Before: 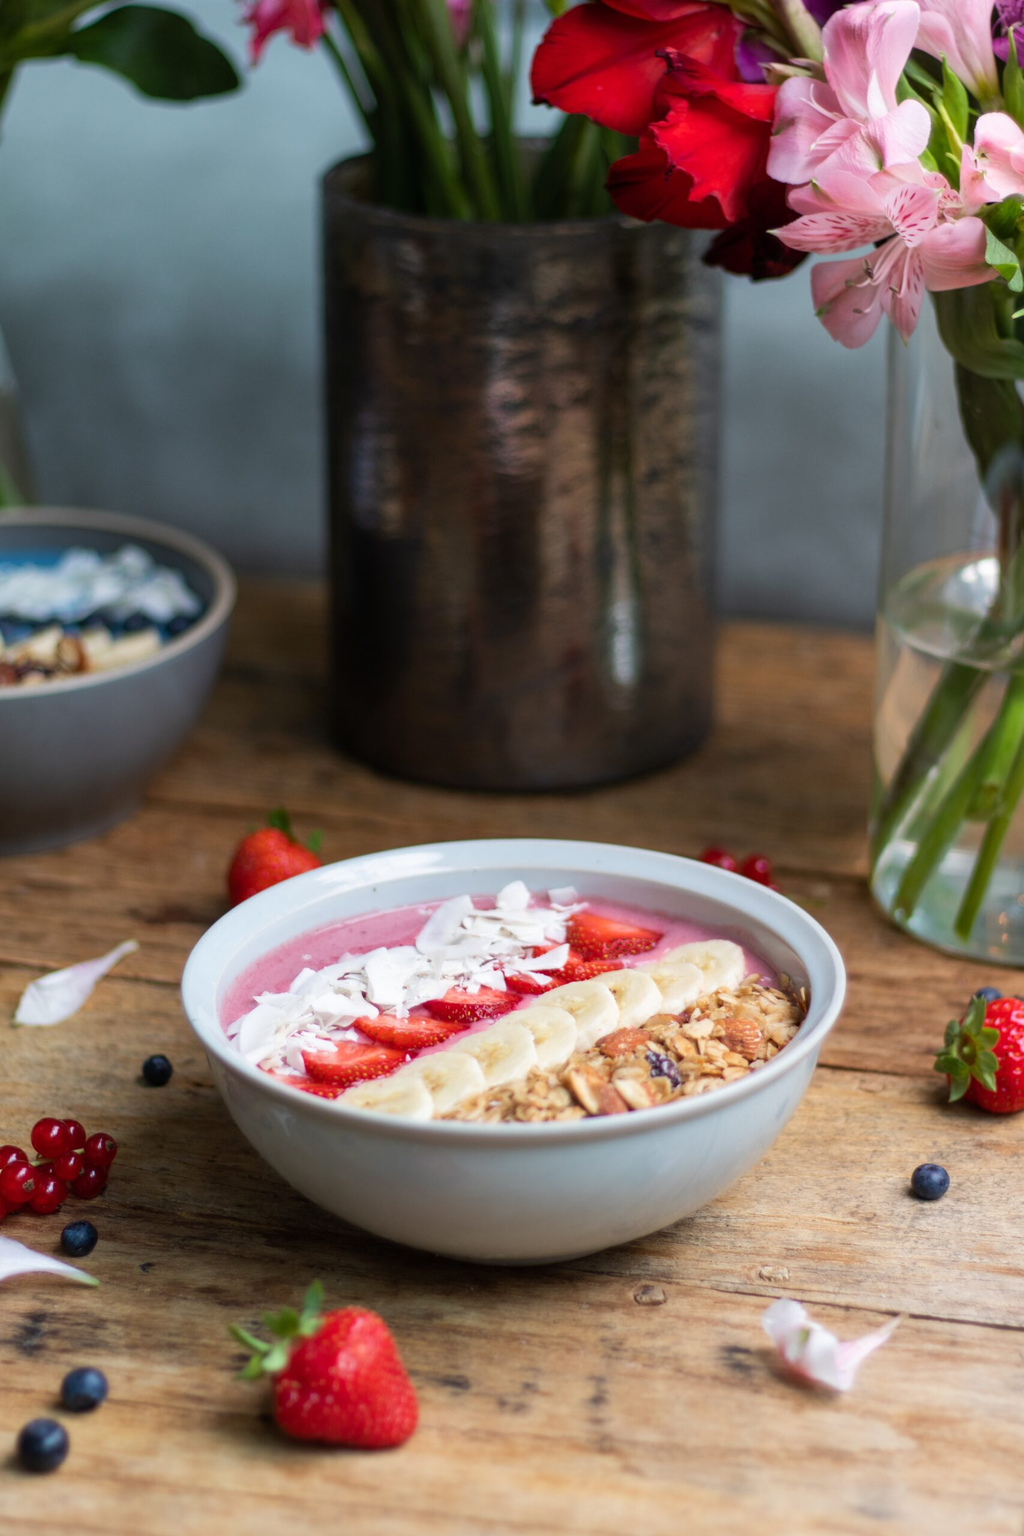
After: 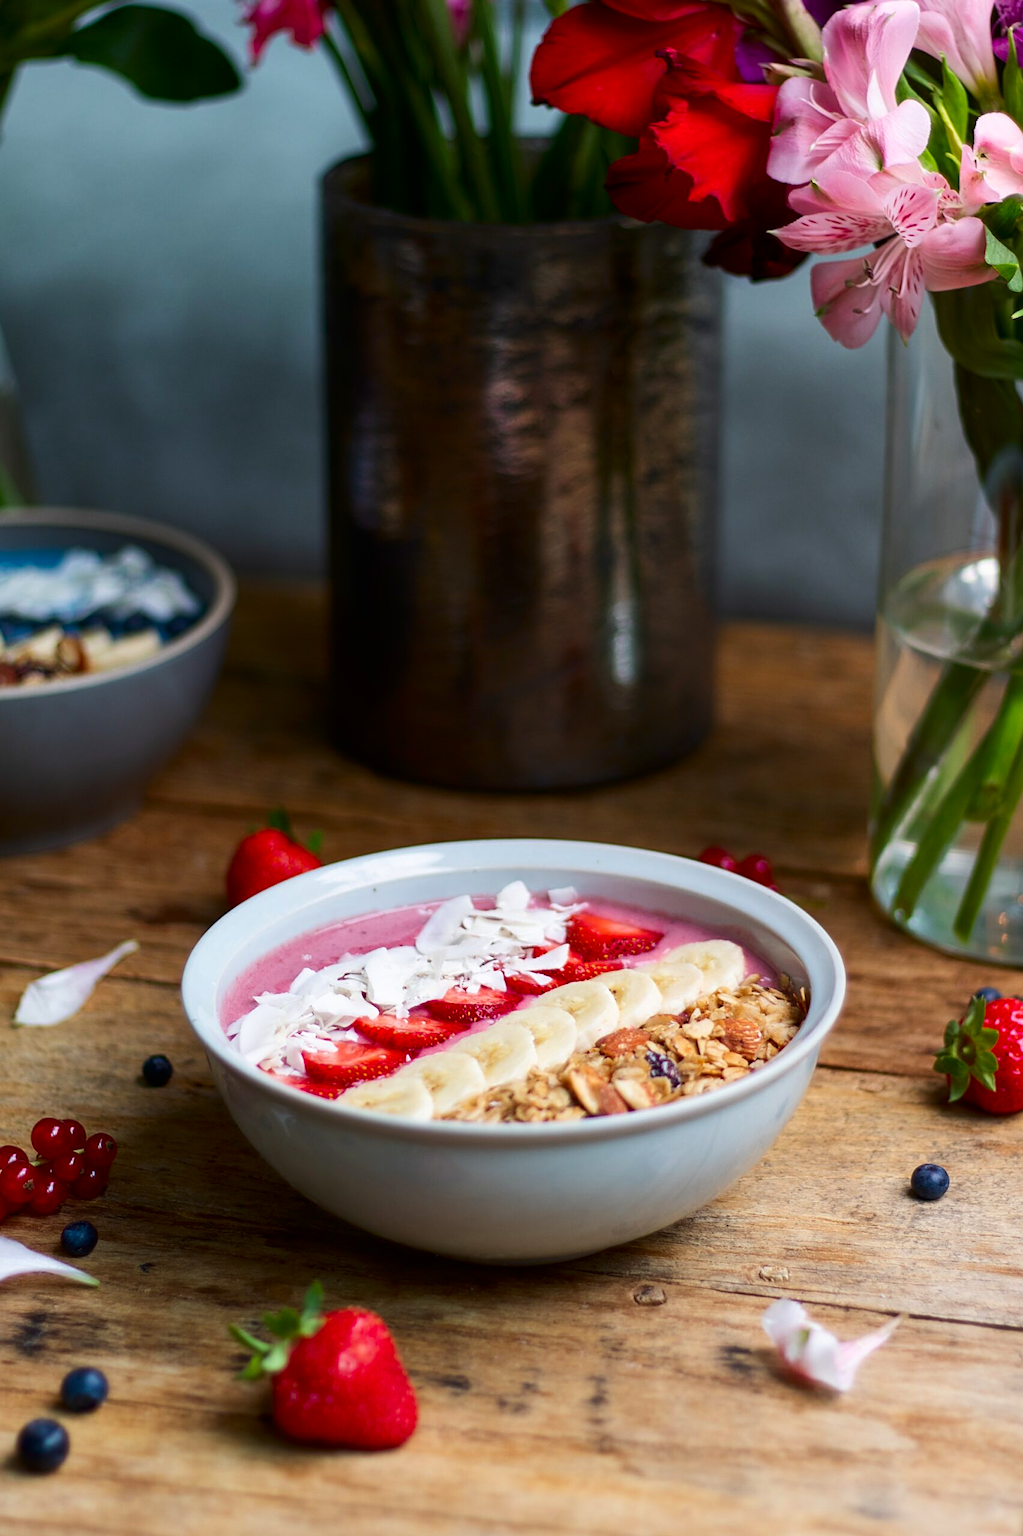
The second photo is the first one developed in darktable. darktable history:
contrast brightness saturation: contrast 0.12, brightness -0.12, saturation 0.2
sharpen: on, module defaults
